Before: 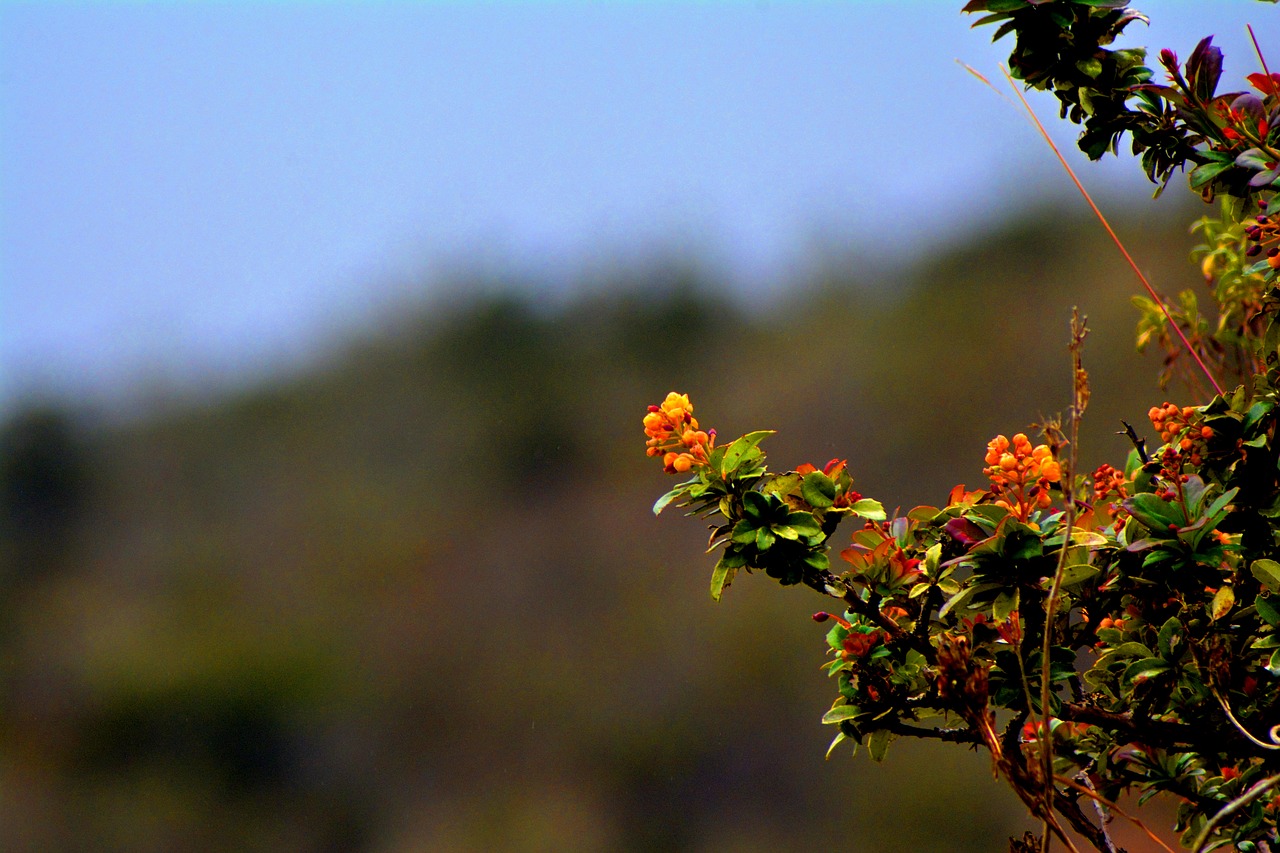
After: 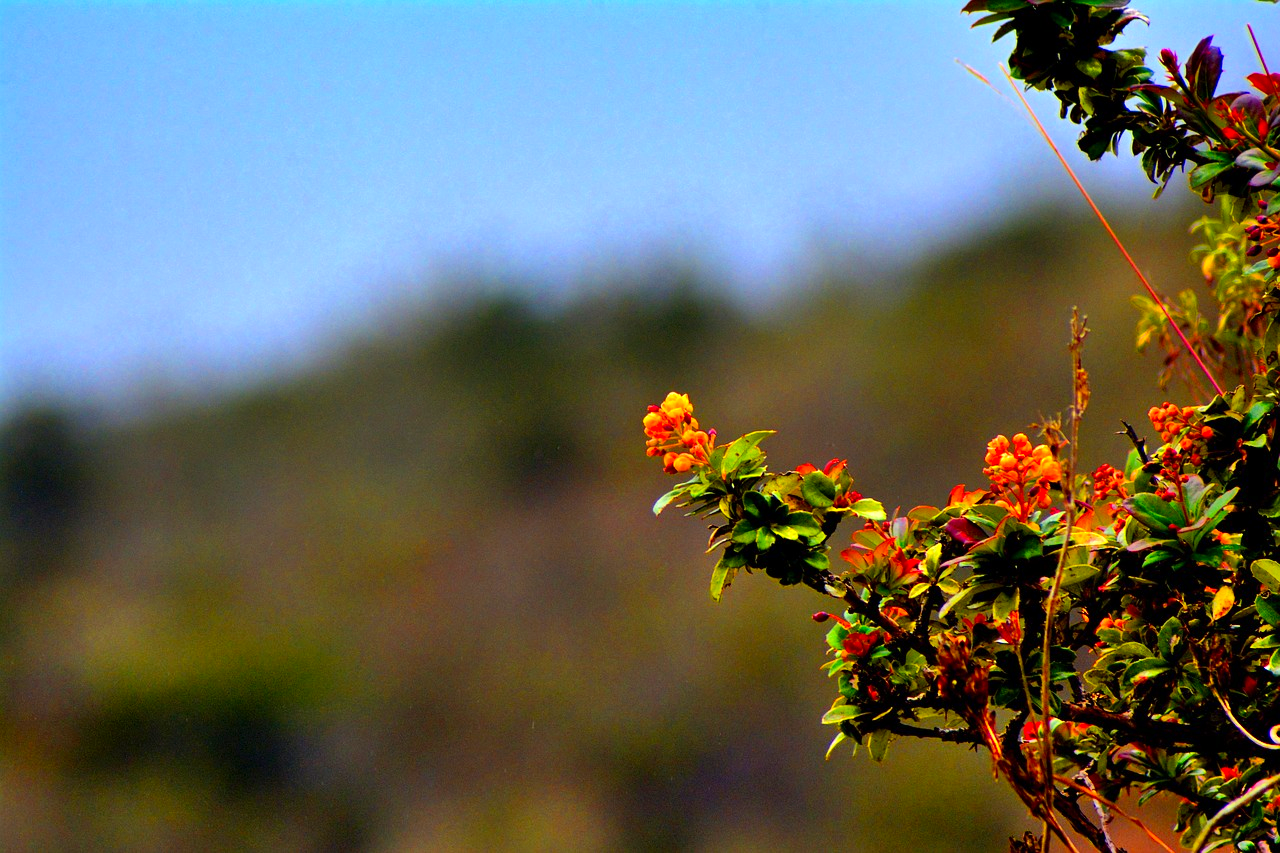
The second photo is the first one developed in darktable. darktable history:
shadows and highlights: soften with gaussian
contrast brightness saturation: contrast 0.087, saturation 0.267
exposure: exposure 0.255 EV, compensate highlight preservation false
